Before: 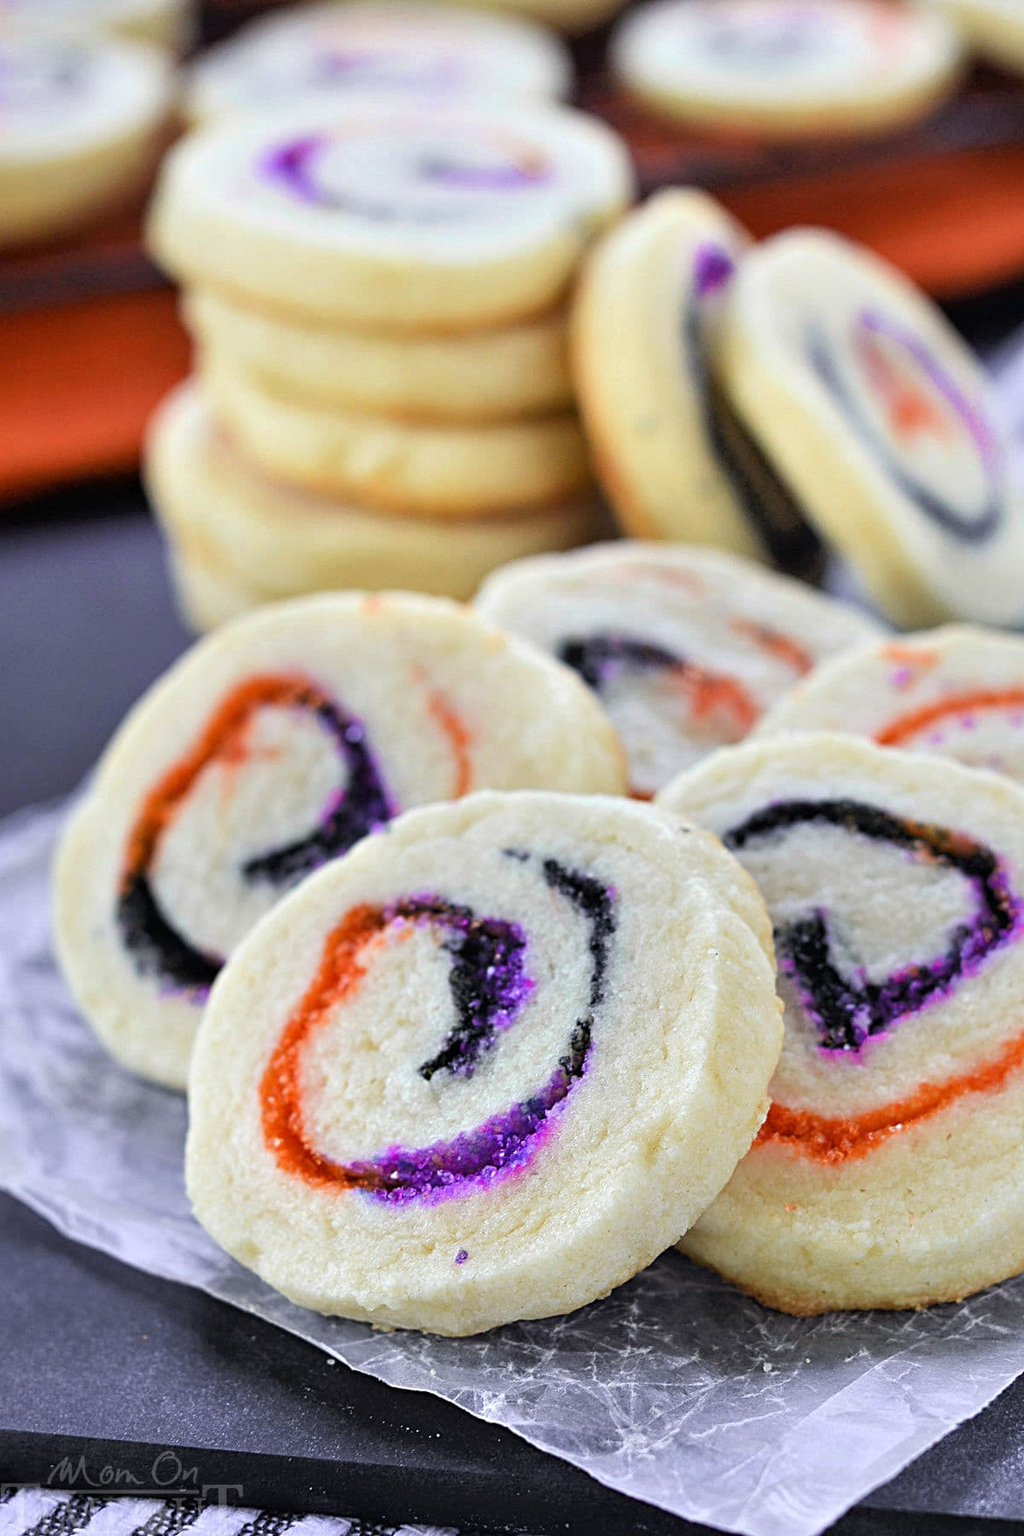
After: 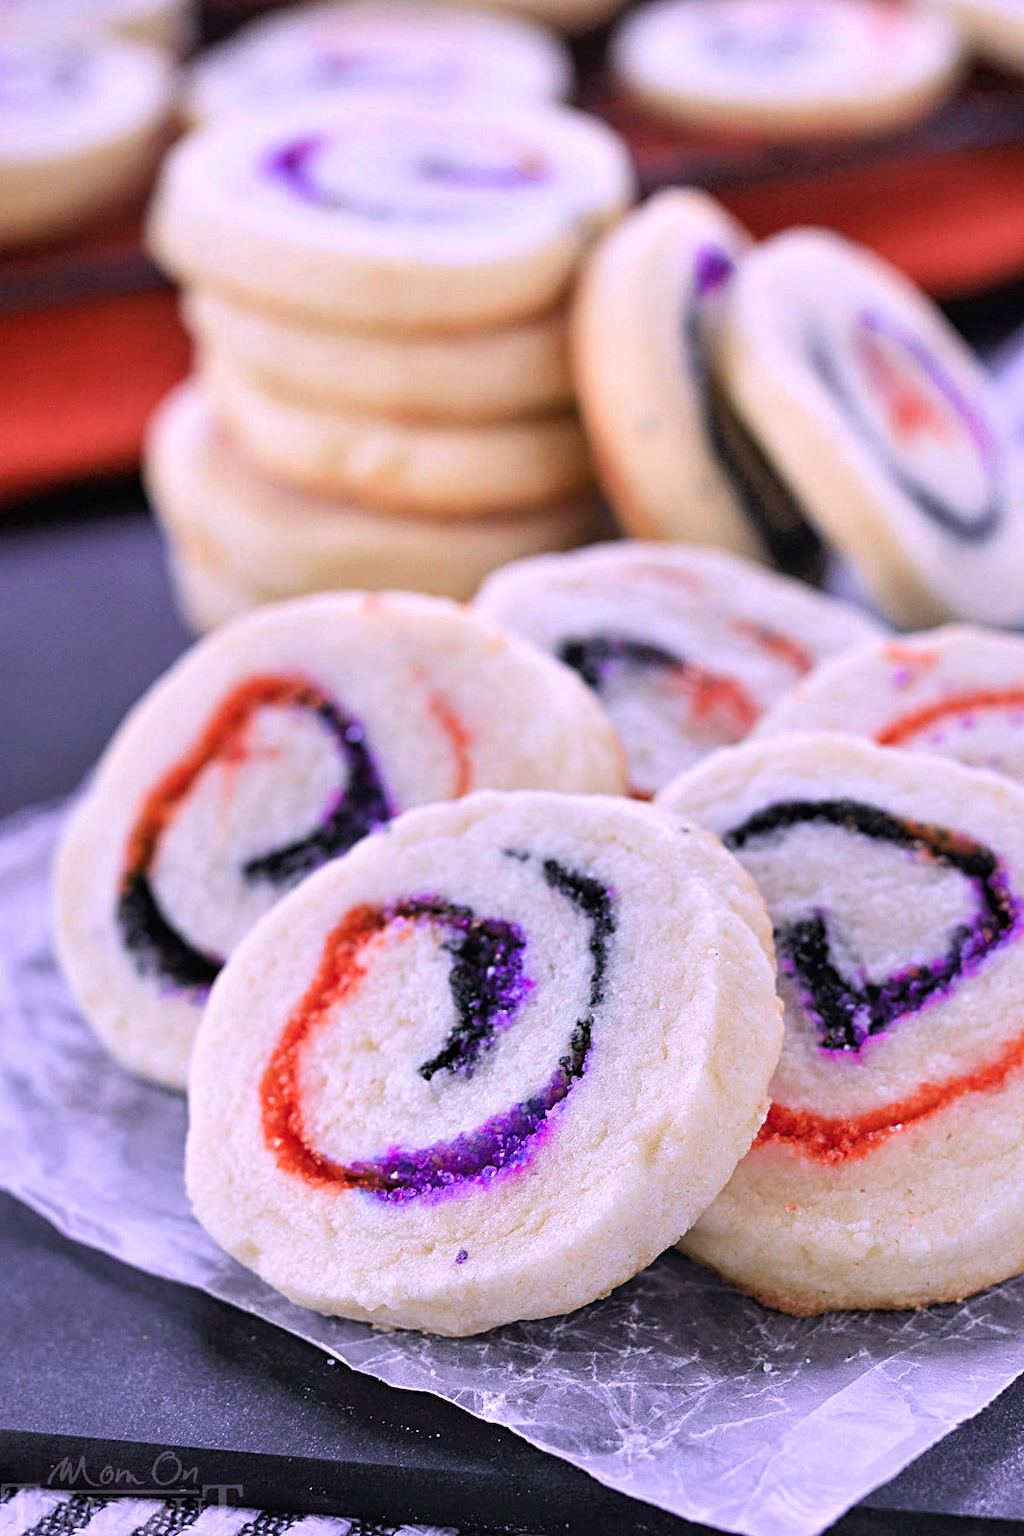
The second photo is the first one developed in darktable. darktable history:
color correction: highlights a* 16.22, highlights b* -20.43
